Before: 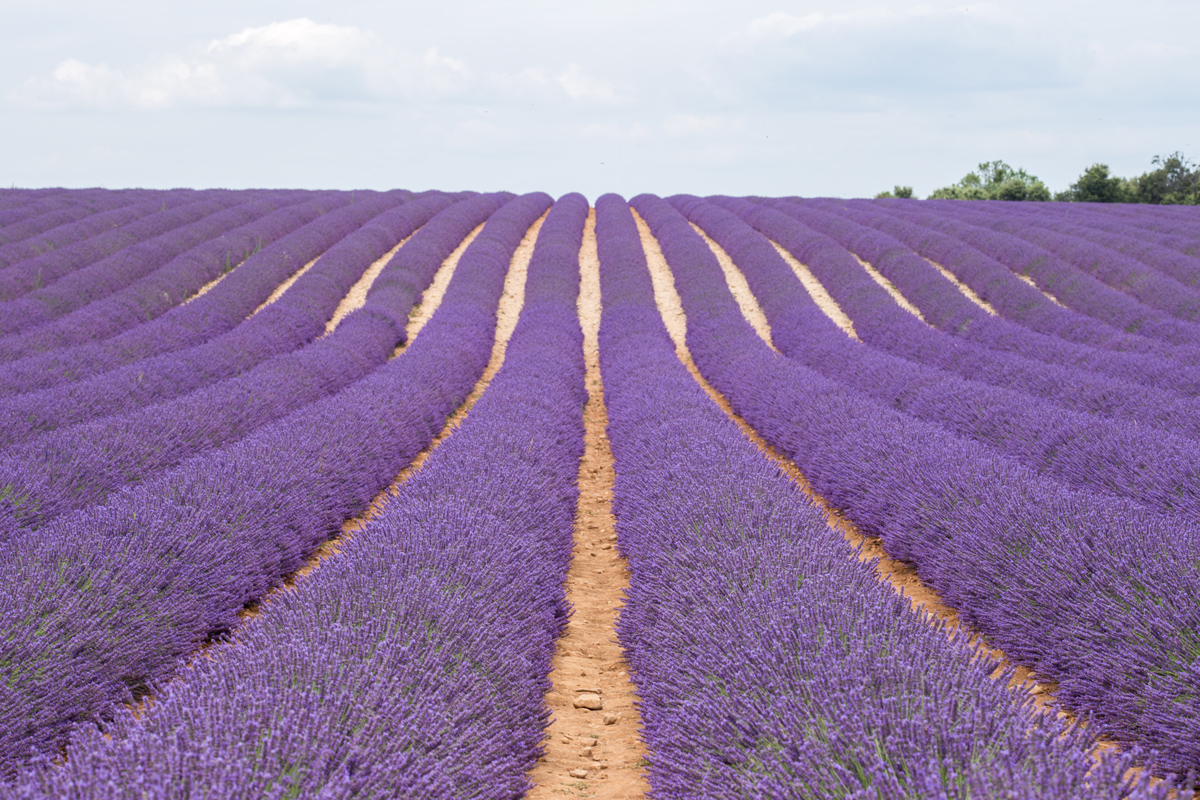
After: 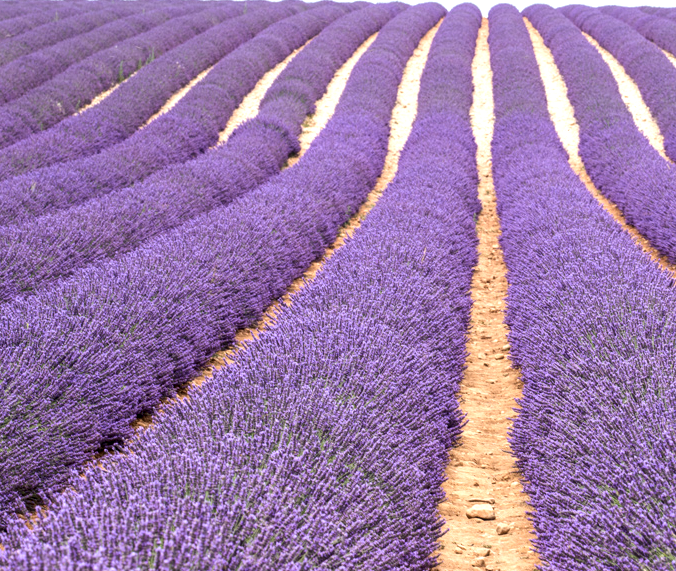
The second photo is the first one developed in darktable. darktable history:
tone equalizer: -8 EV -0.75 EV, -7 EV -0.7 EV, -6 EV -0.6 EV, -5 EV -0.4 EV, -3 EV 0.4 EV, -2 EV 0.6 EV, -1 EV 0.7 EV, +0 EV 0.75 EV, edges refinement/feathering 500, mask exposure compensation -1.57 EV, preserve details no
crop: left 8.966%, top 23.852%, right 34.699%, bottom 4.703%
local contrast: on, module defaults
